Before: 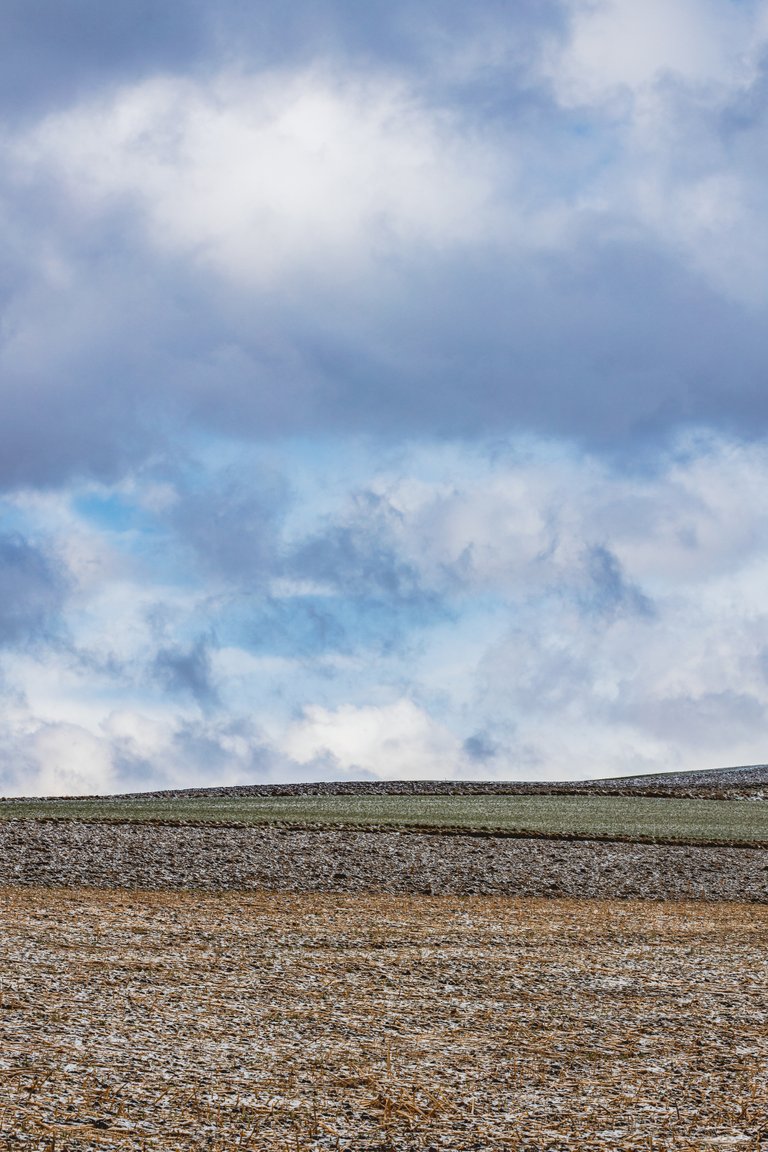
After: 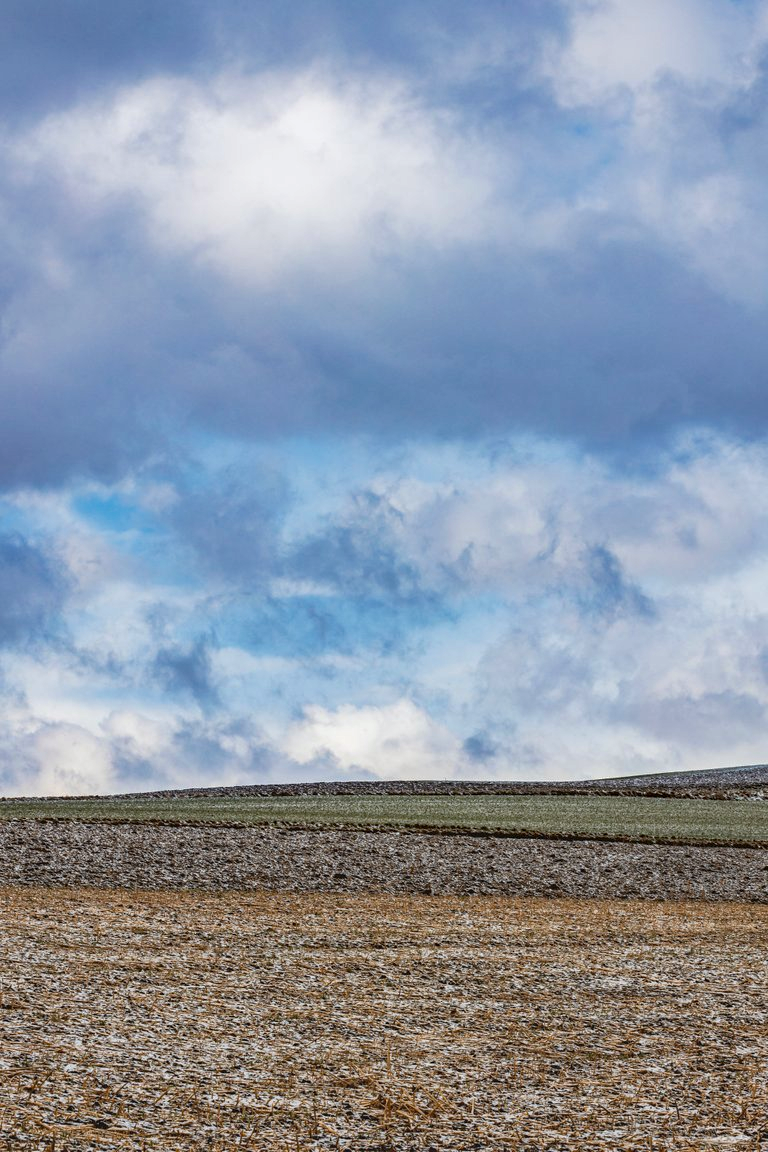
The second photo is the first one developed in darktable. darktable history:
haze removal: strength 0.301, distance 0.245, compatibility mode true, adaptive false
